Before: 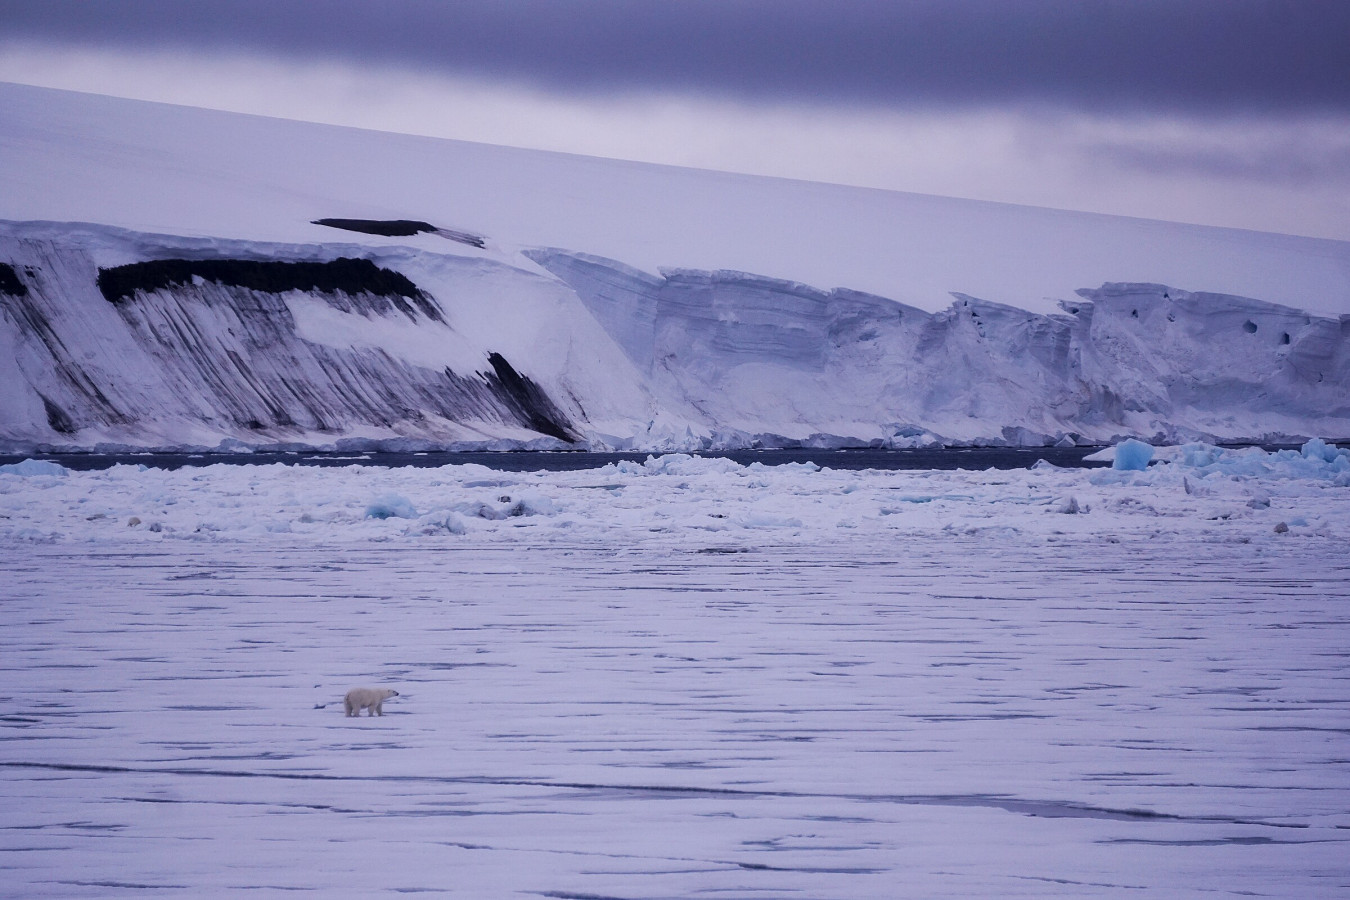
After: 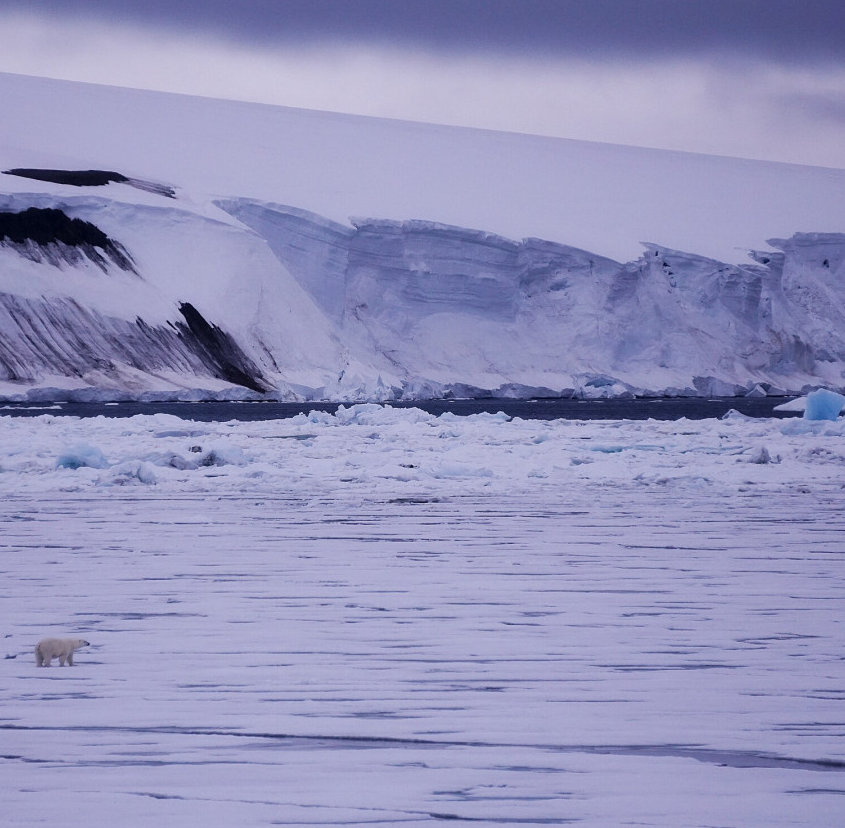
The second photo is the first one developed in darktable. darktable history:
crop and rotate: left 22.956%, top 5.647%, right 14.415%, bottom 2.324%
